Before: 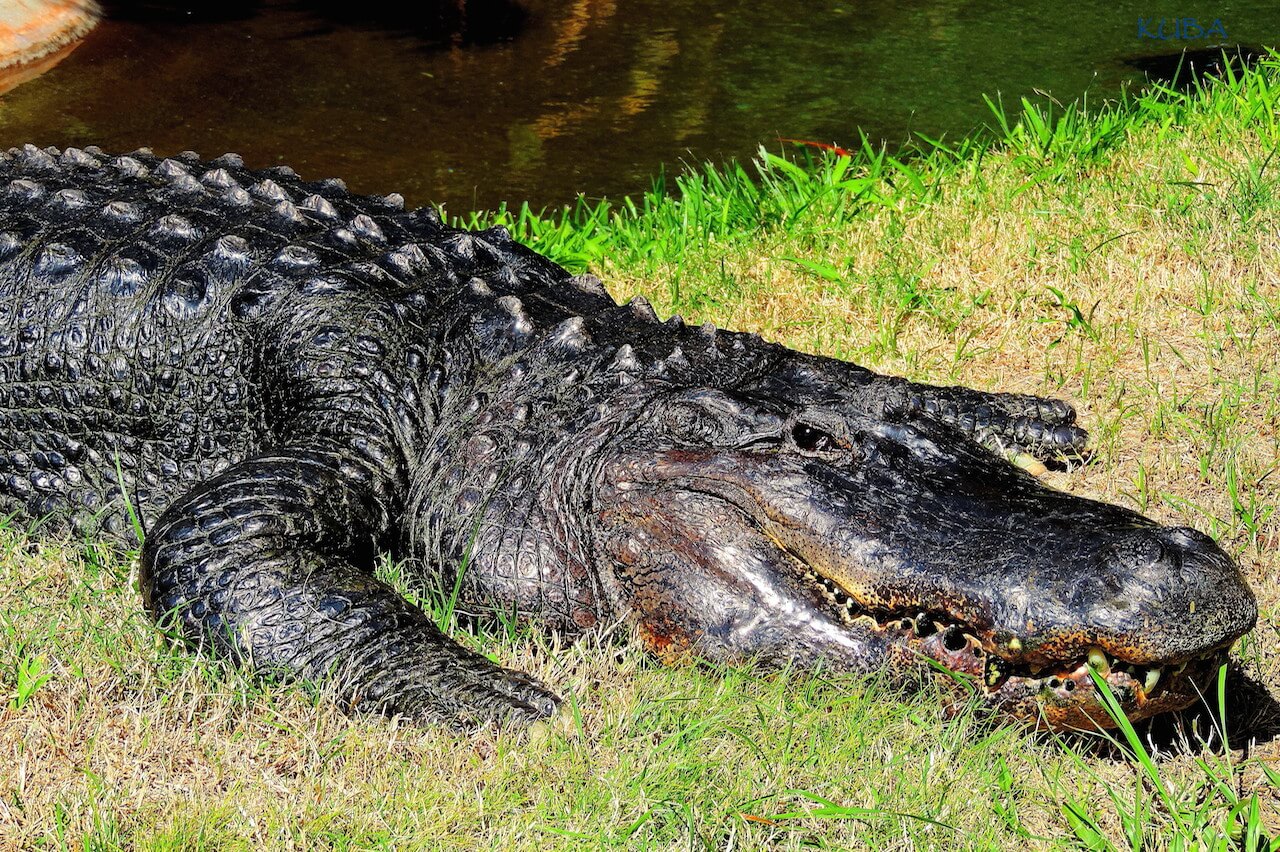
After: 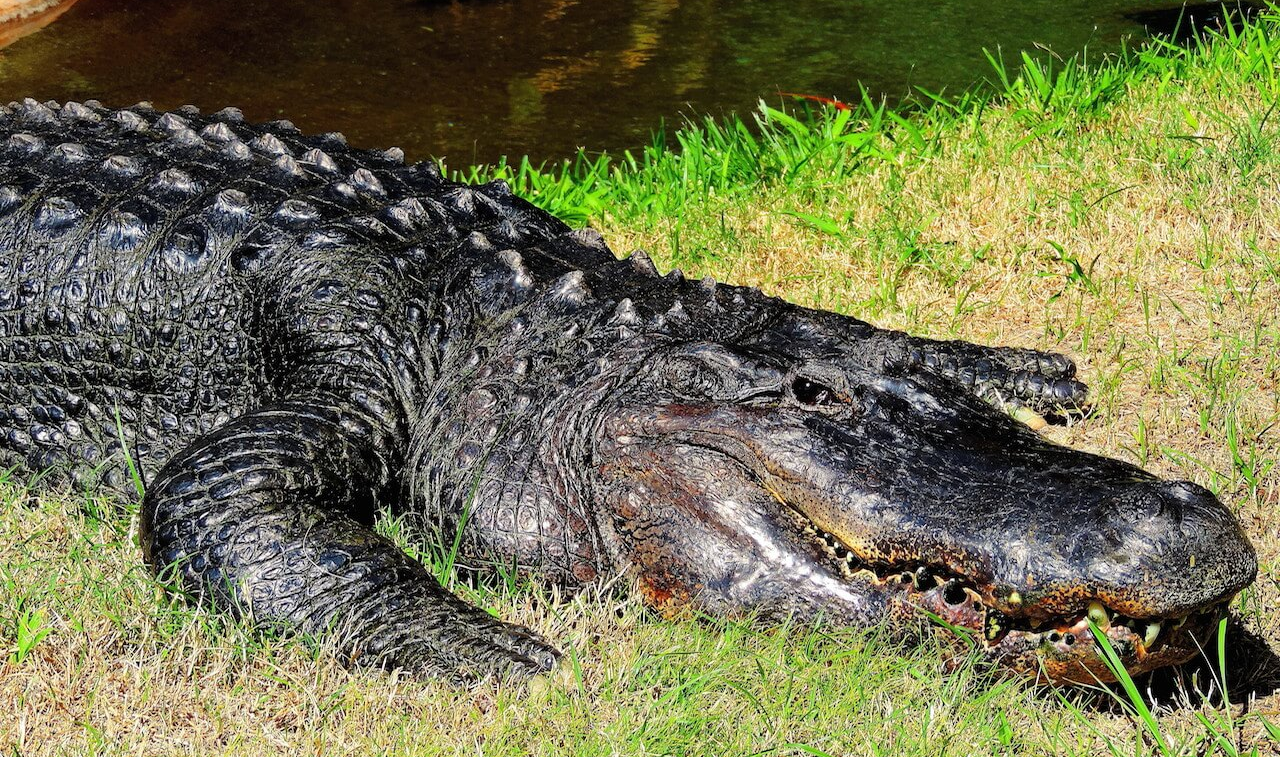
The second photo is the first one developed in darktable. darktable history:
crop and rotate: top 5.471%, bottom 5.577%
